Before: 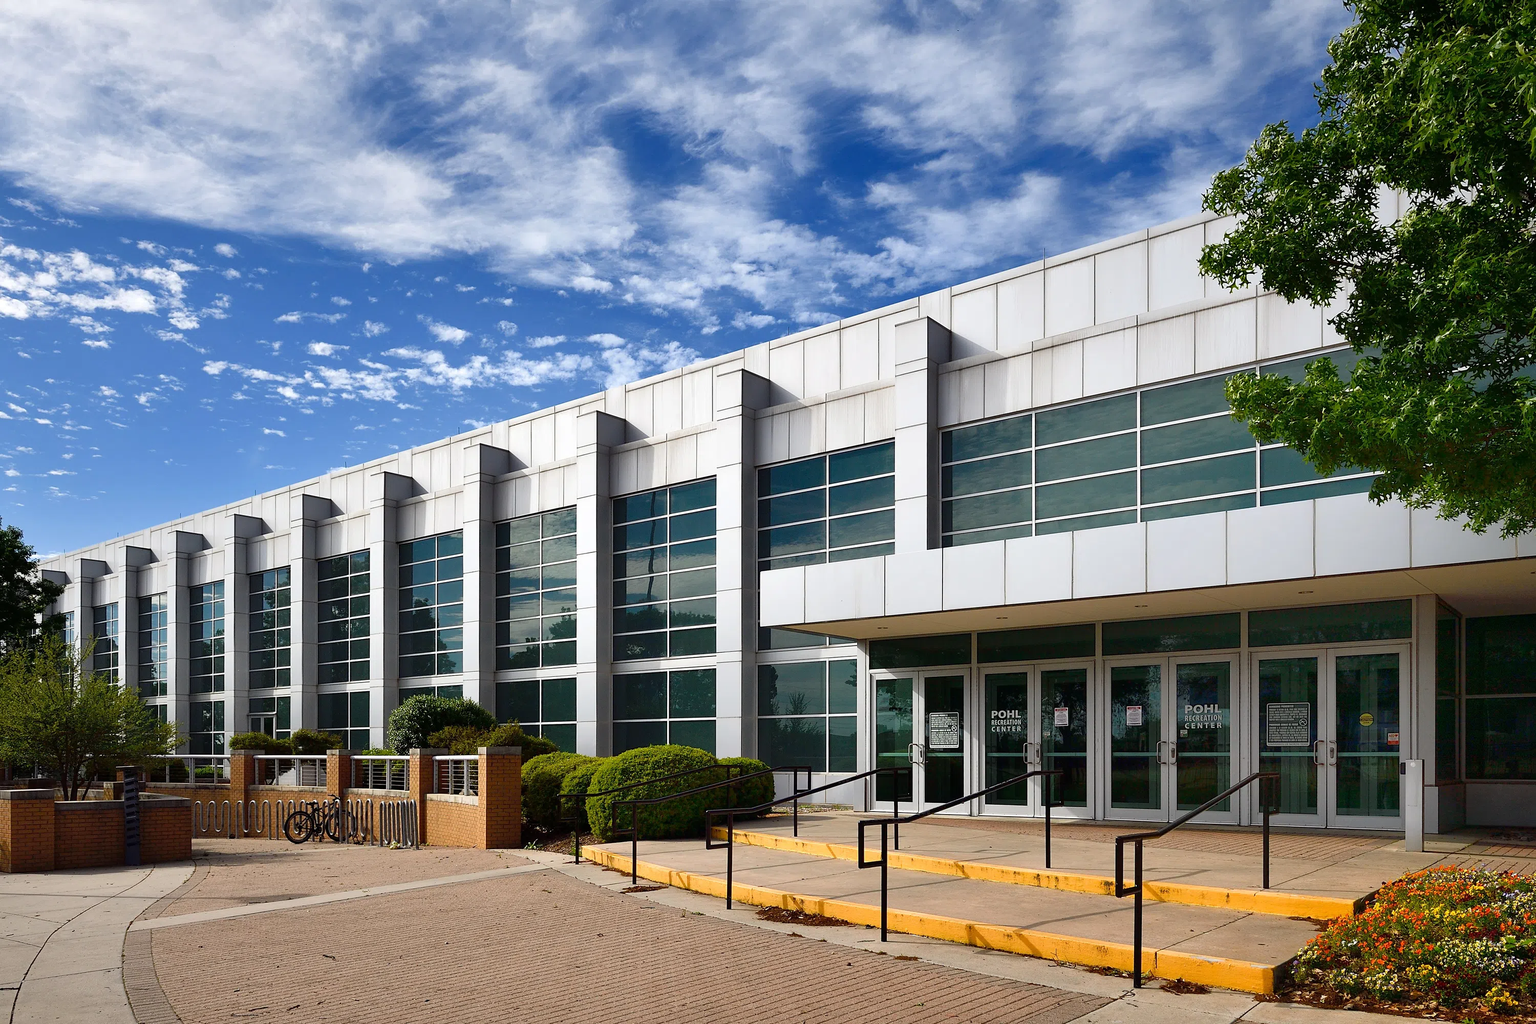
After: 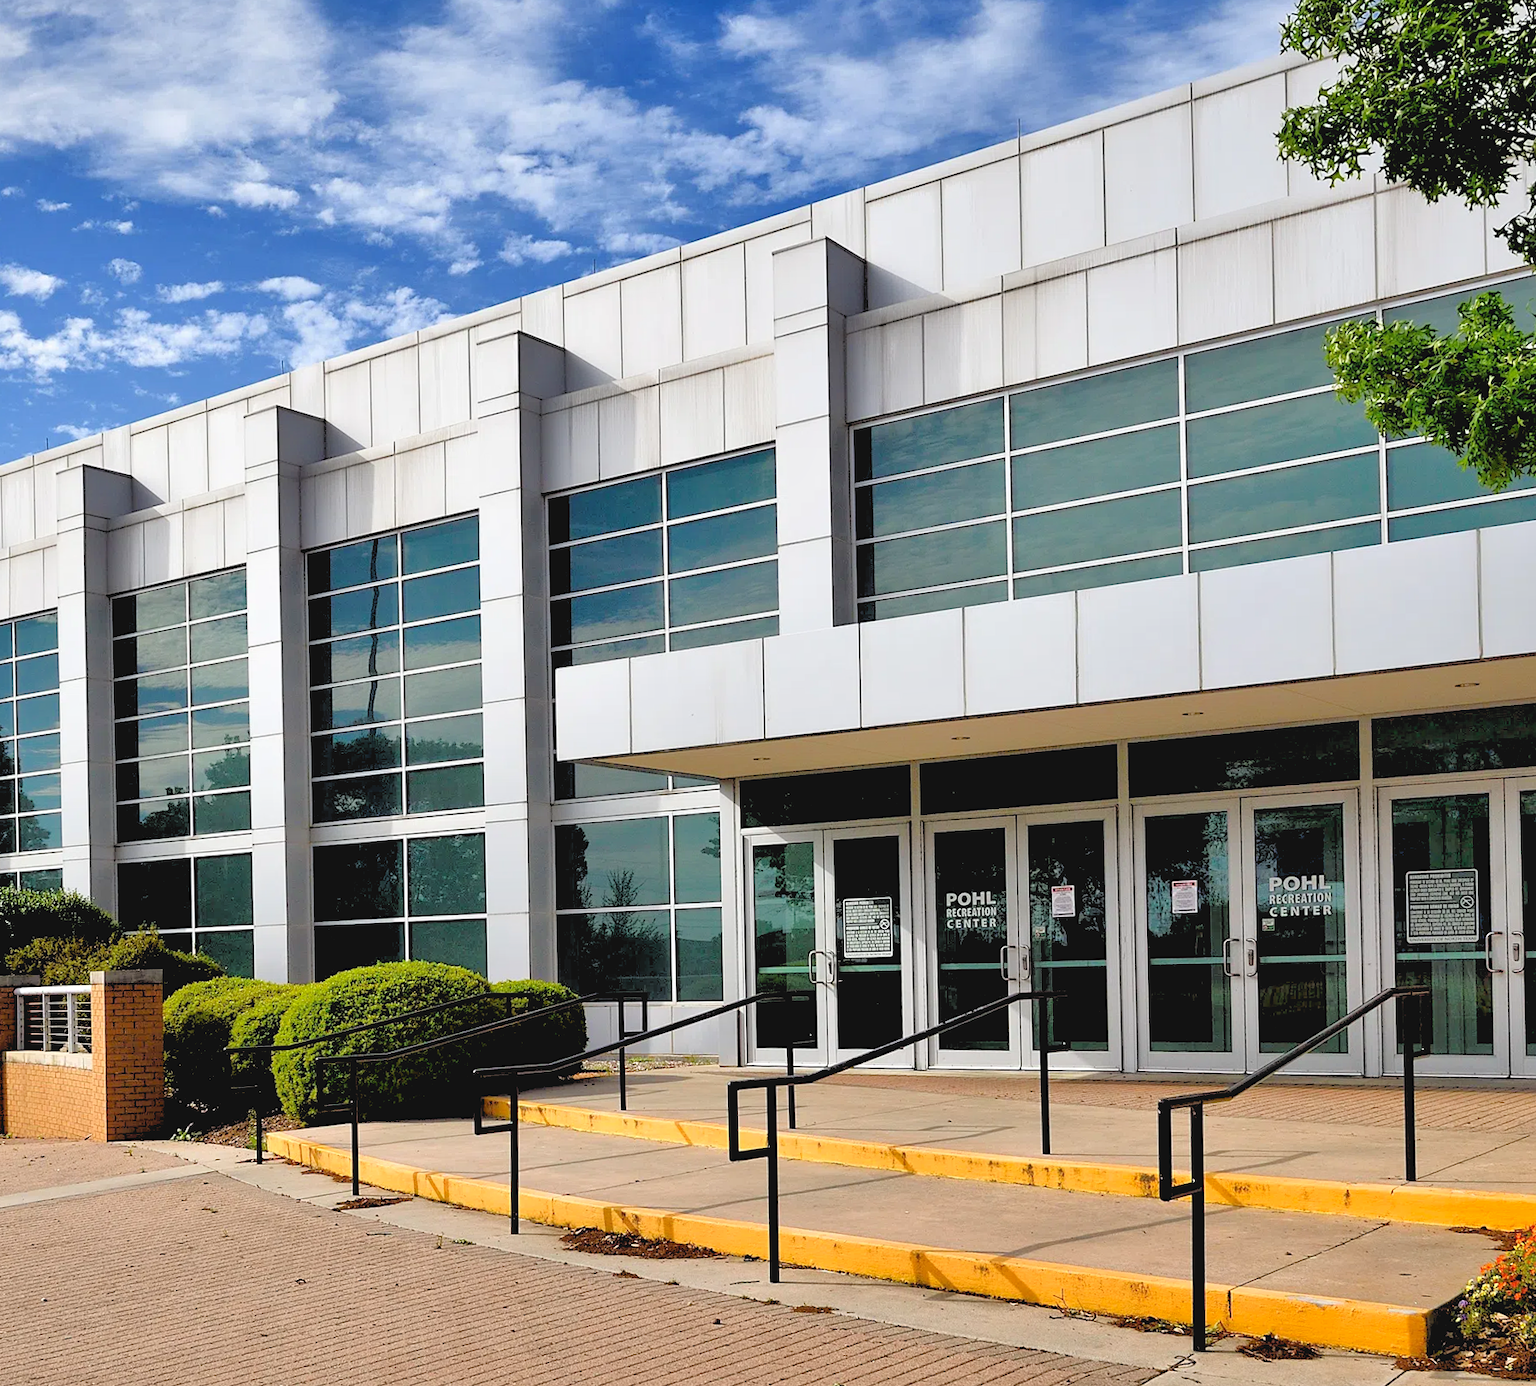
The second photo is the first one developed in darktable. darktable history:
tone equalizer: -7 EV 0.15 EV, -6 EV 0.6 EV, -5 EV 1.15 EV, -4 EV 1.33 EV, -3 EV 1.15 EV, -2 EV 0.6 EV, -1 EV 0.15 EV, mask exposure compensation -0.5 EV
contrast brightness saturation: contrast -0.11
rgb levels: levels [[0.029, 0.461, 0.922], [0, 0.5, 1], [0, 0.5, 1]]
crop and rotate: left 28.256%, top 17.734%, right 12.656%, bottom 3.573%
rotate and perspective: rotation -1.17°, automatic cropping off
